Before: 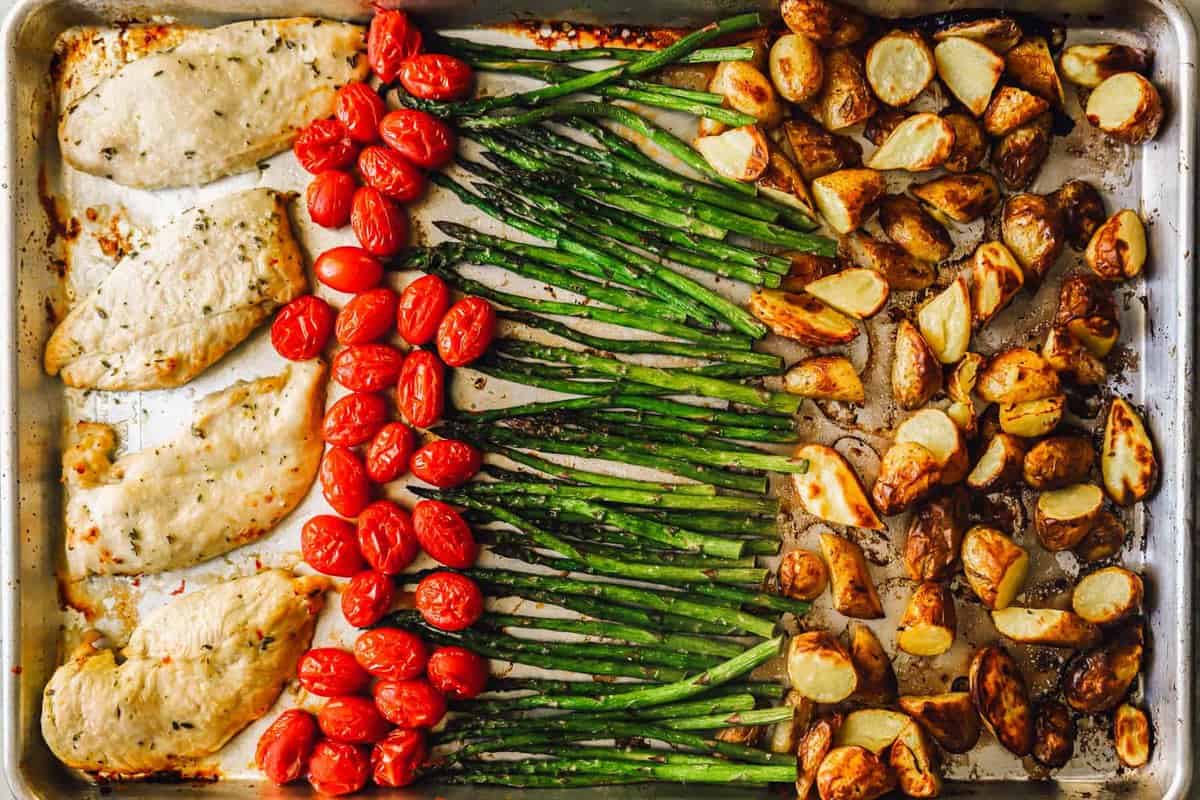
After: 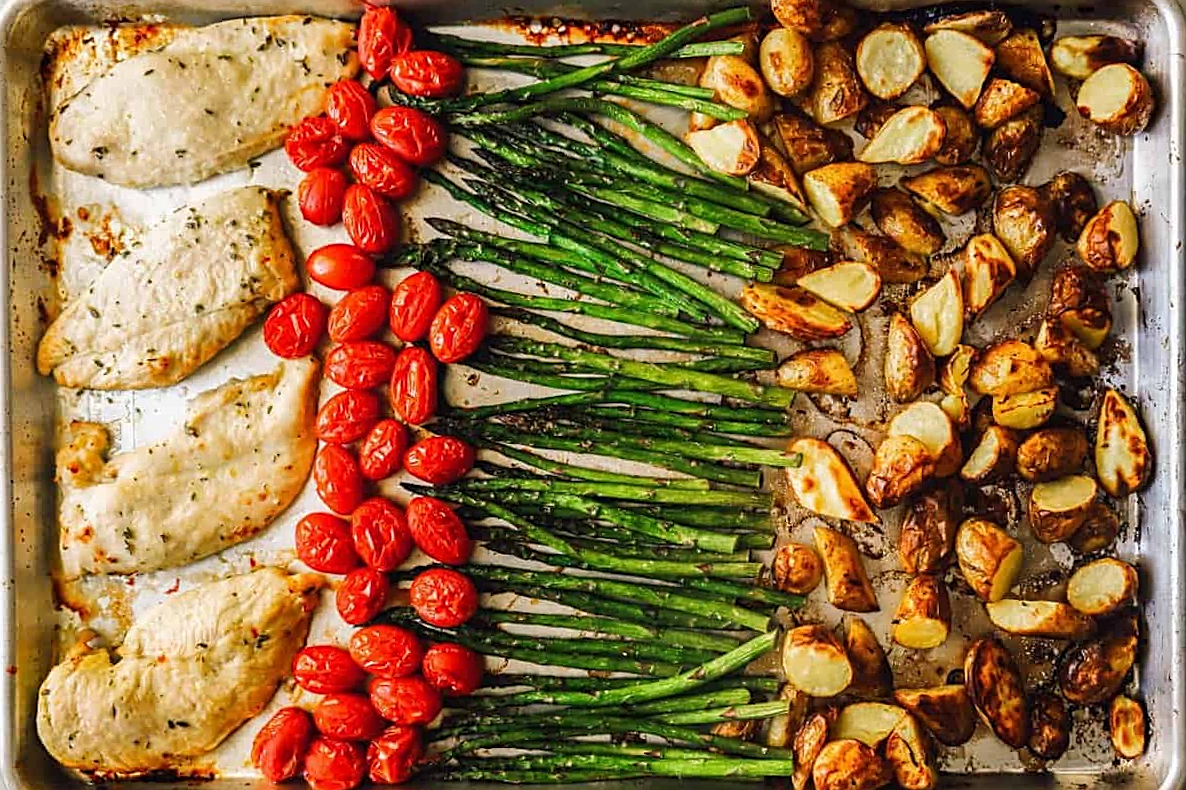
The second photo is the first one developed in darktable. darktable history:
rotate and perspective: rotation -0.45°, automatic cropping original format, crop left 0.008, crop right 0.992, crop top 0.012, crop bottom 0.988
sharpen: on, module defaults
